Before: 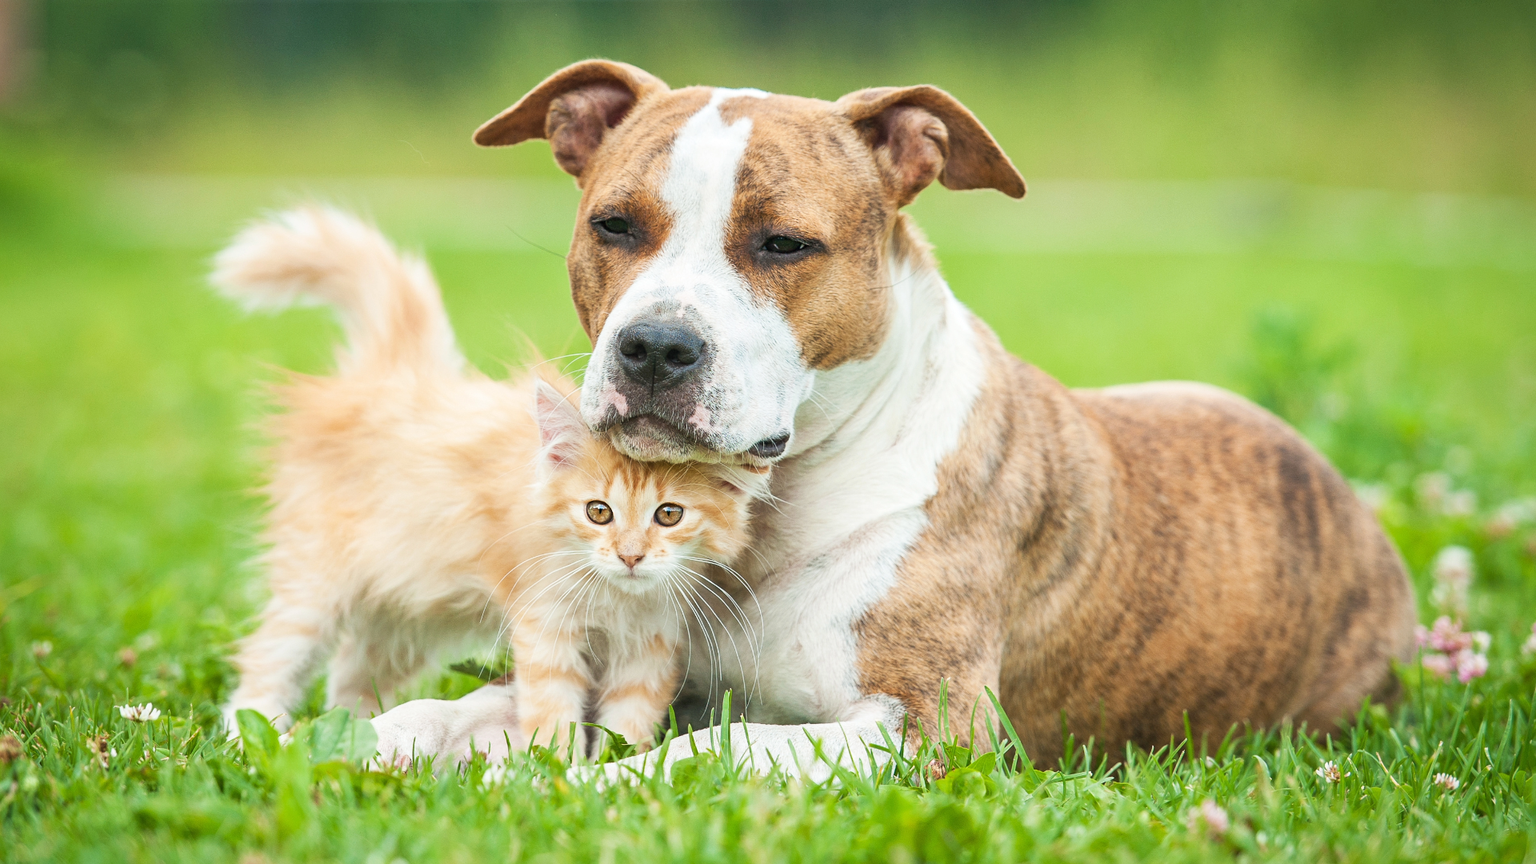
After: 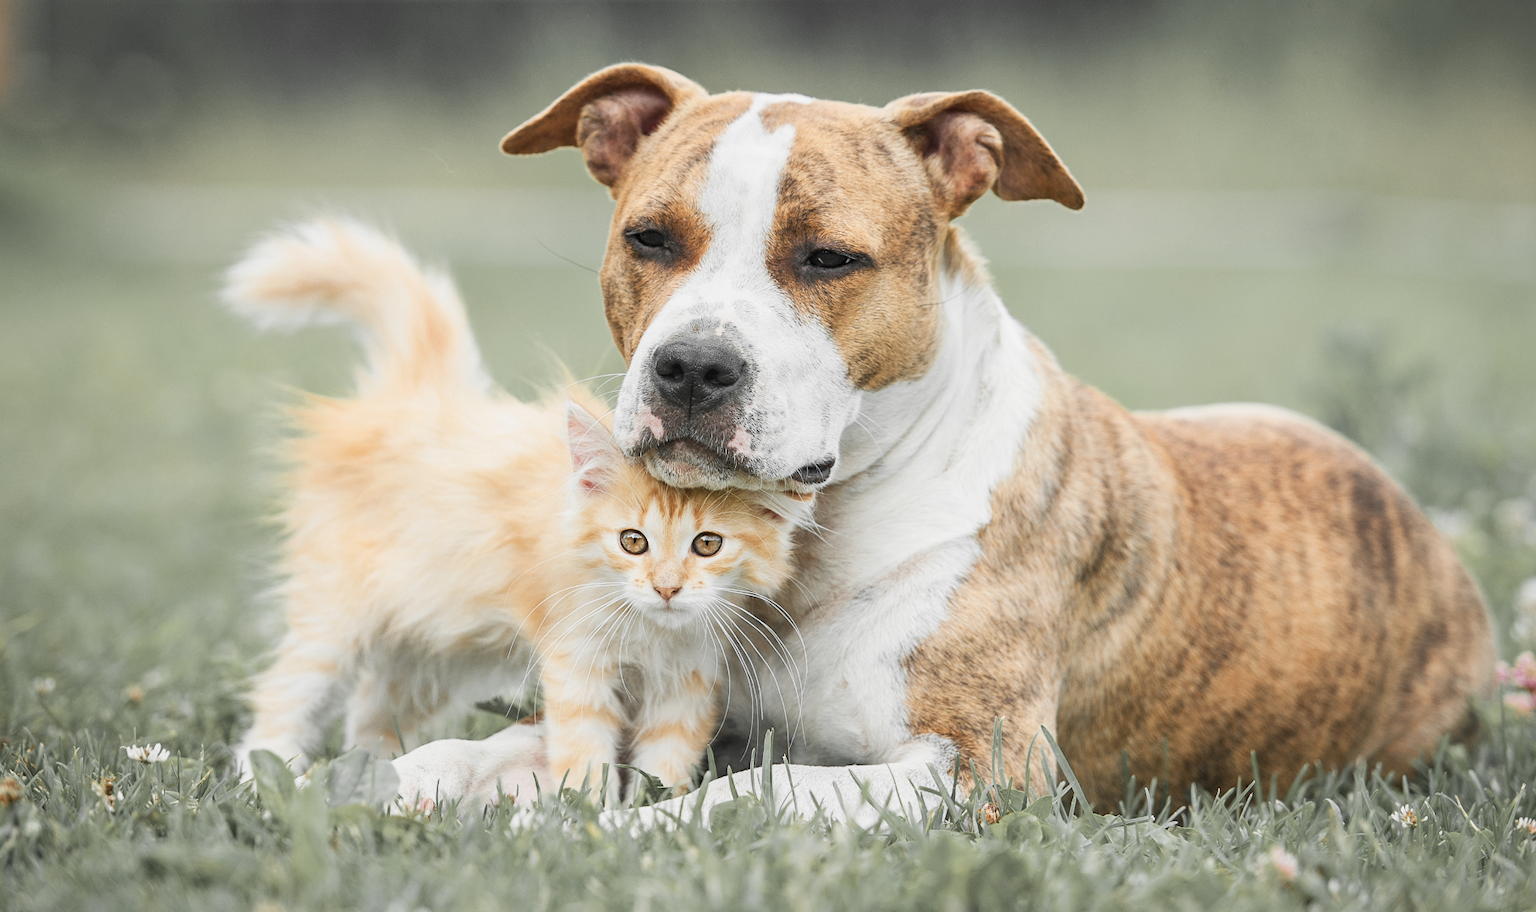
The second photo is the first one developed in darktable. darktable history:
crop and rotate: left 0%, right 5.404%
exposure: exposure -0.149 EV, compensate exposure bias true, compensate highlight preservation false
color zones: curves: ch0 [(0, 0.447) (0.184, 0.543) (0.323, 0.476) (0.429, 0.445) (0.571, 0.443) (0.714, 0.451) (0.857, 0.452) (1, 0.447)]; ch1 [(0, 0.464) (0.176, 0.46) (0.287, 0.177) (0.429, 0.002) (0.571, 0) (0.714, 0) (0.857, 0) (1, 0.464)]
color calibration: illuminant same as pipeline (D50), x 0.346, y 0.358, temperature 4985.19 K, saturation algorithm version 1 (2020)
